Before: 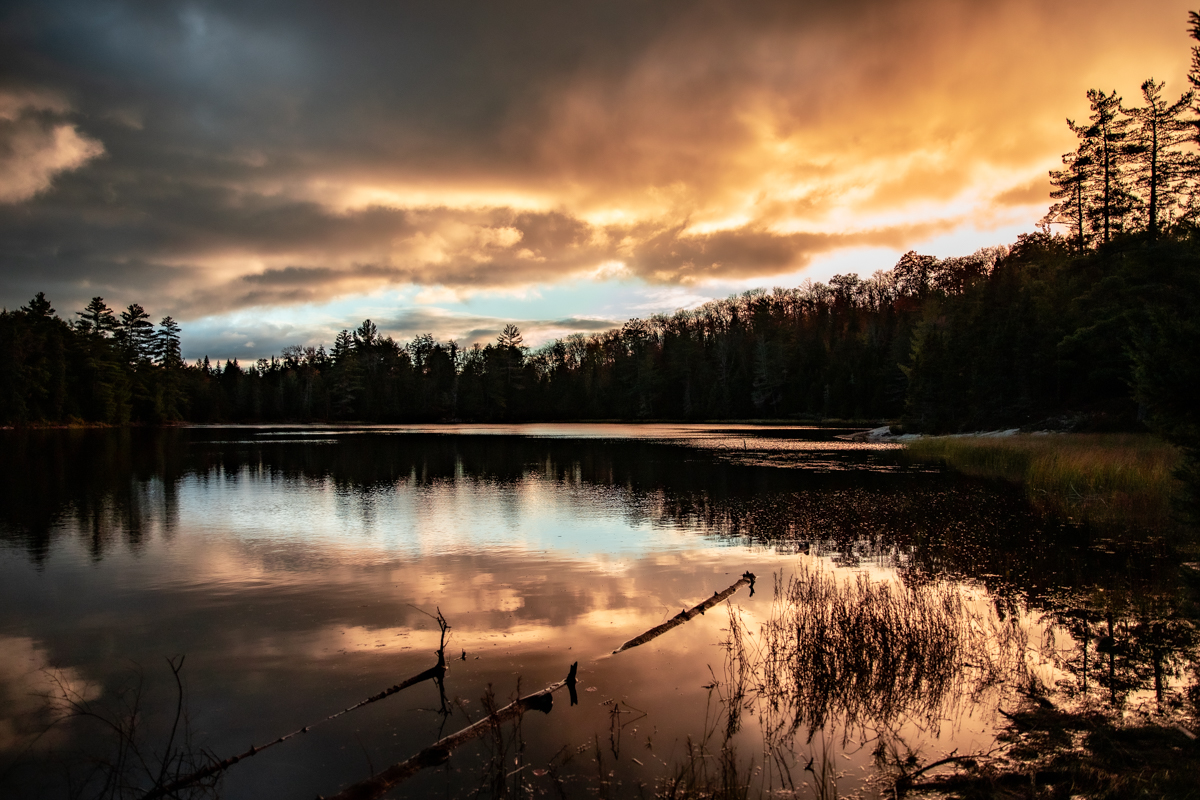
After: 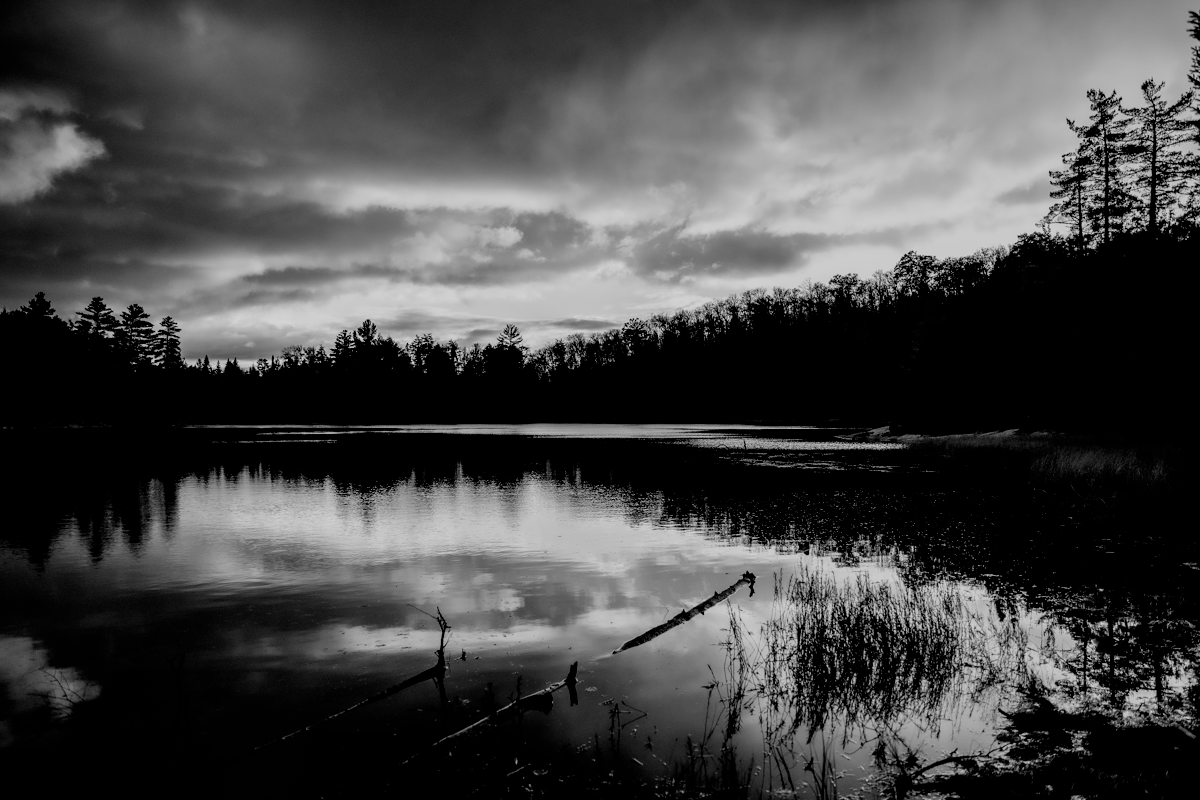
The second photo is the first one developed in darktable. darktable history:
monochrome: a 14.95, b -89.96
filmic rgb: black relative exposure -3.86 EV, white relative exposure 3.48 EV, hardness 2.63, contrast 1.103
